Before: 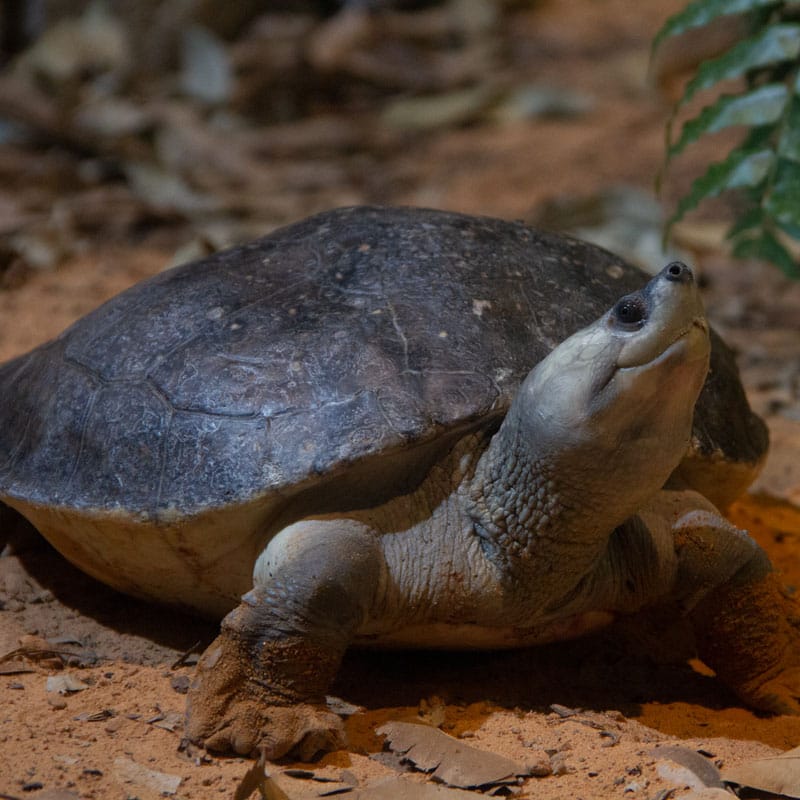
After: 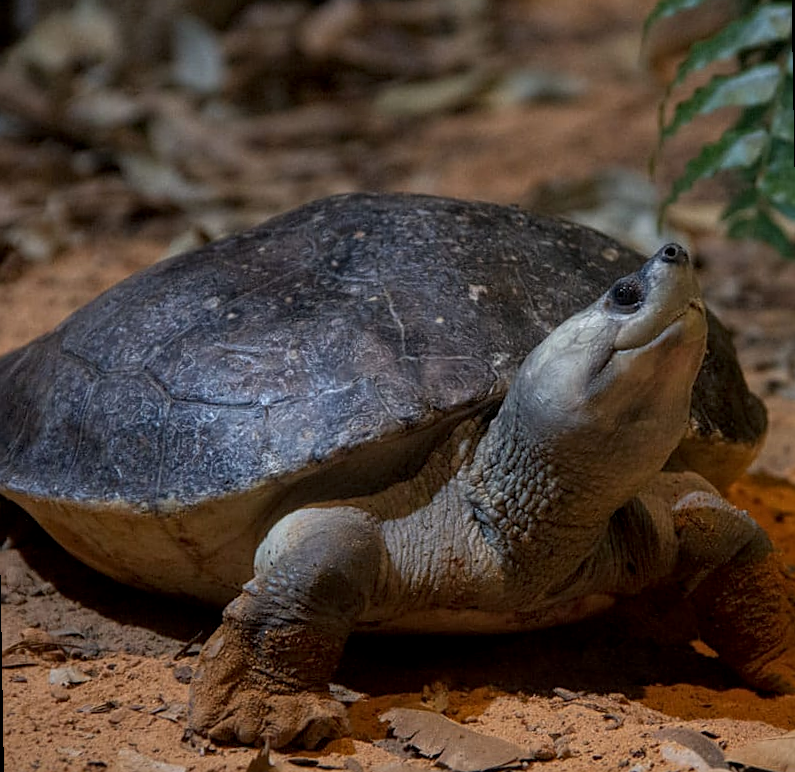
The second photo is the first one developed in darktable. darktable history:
rotate and perspective: rotation -1°, crop left 0.011, crop right 0.989, crop top 0.025, crop bottom 0.975
exposure: compensate highlight preservation false
local contrast: on, module defaults
sharpen: on, module defaults
